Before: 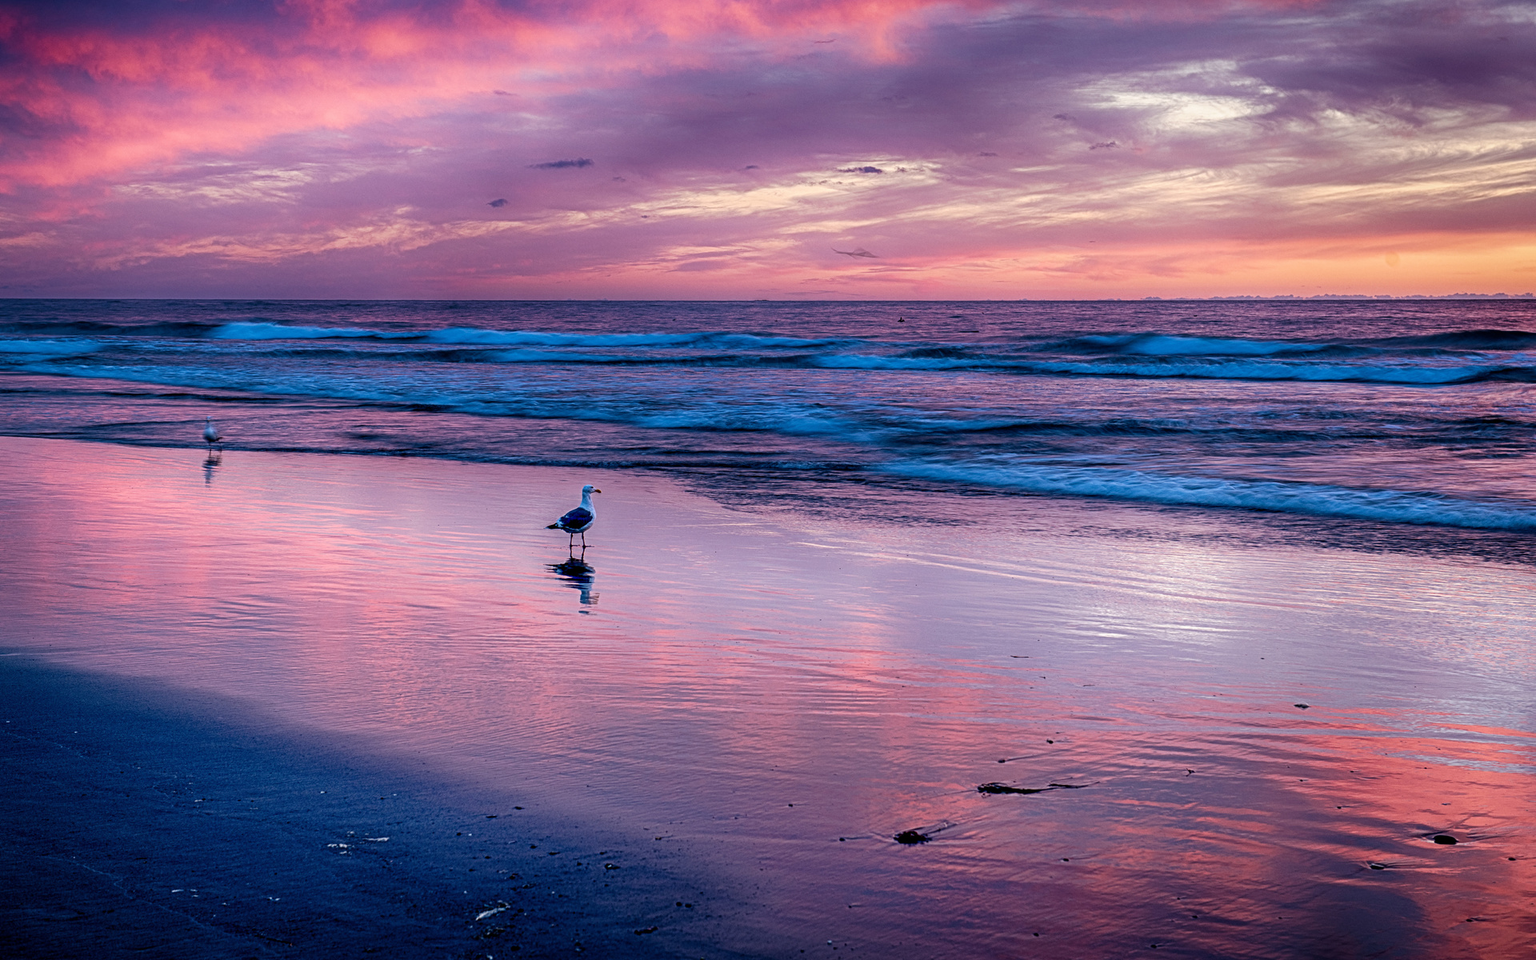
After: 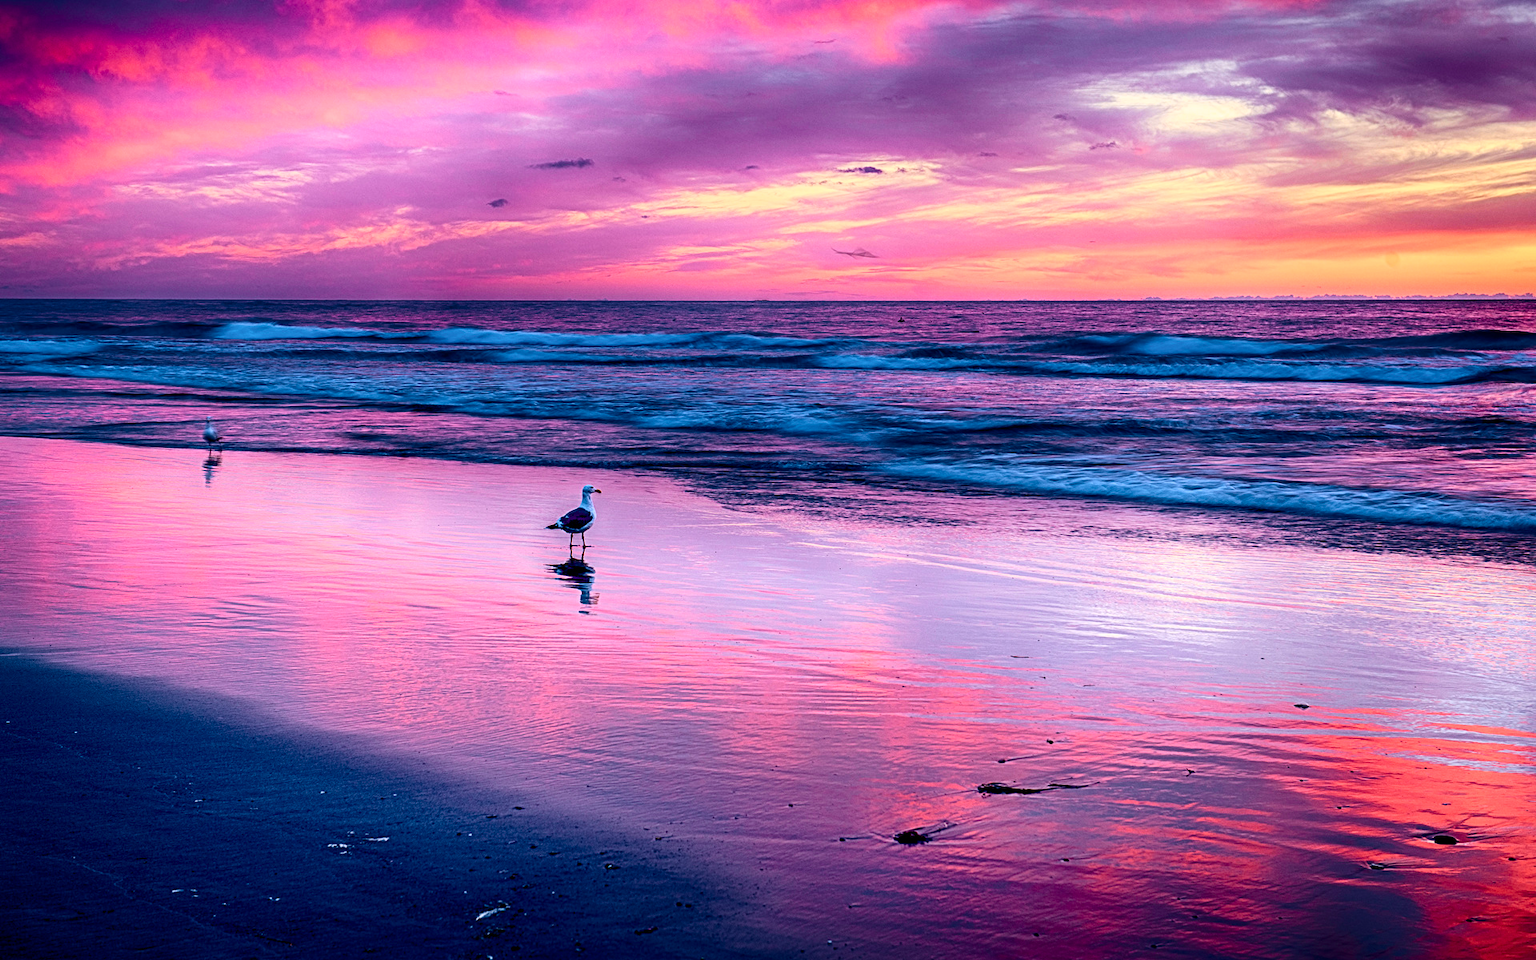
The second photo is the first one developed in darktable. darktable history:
tone curve: curves: ch0 [(0, 0) (0.074, 0.04) (0.157, 0.1) (0.472, 0.515) (0.635, 0.731) (0.768, 0.878) (0.899, 0.969) (1, 1)]; ch1 [(0, 0) (0.08, 0.08) (0.3, 0.3) (0.5, 0.5) (0.539, 0.558) (0.586, 0.658) (0.69, 0.787) (0.92, 0.92) (1, 1)]; ch2 [(0, 0) (0.08, 0.08) (0.3, 0.3) (0.5, 0.5) (0.543, 0.597) (0.597, 0.679) (0.92, 0.92) (1, 1)], color space Lab, independent channels, preserve colors none
